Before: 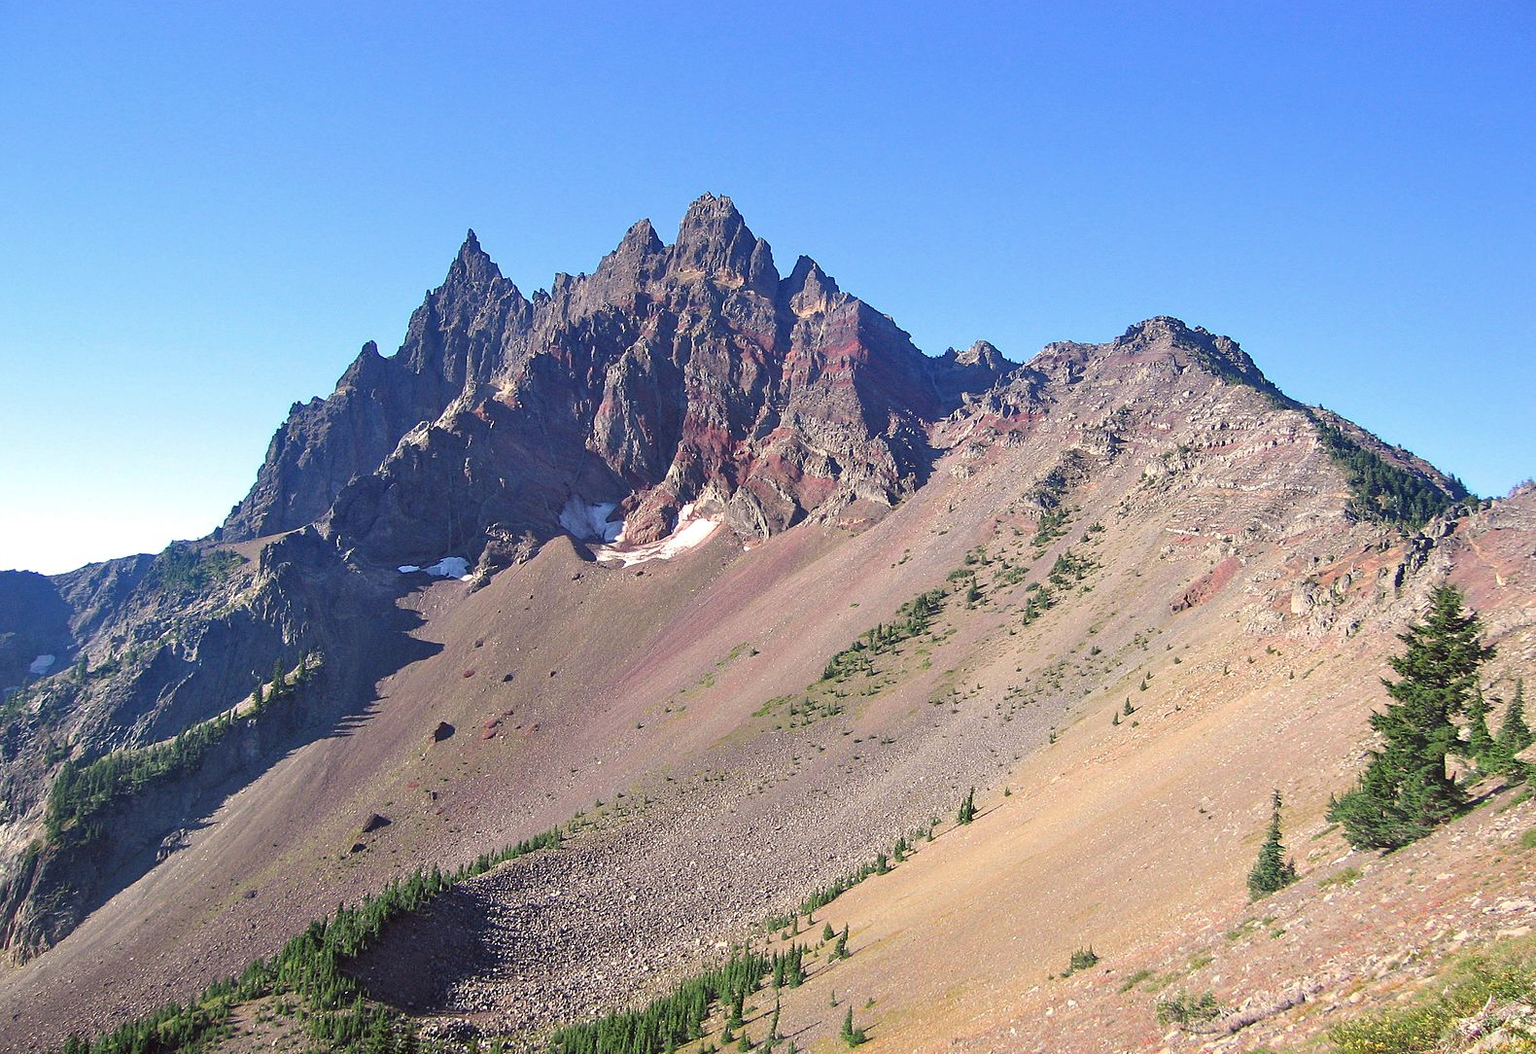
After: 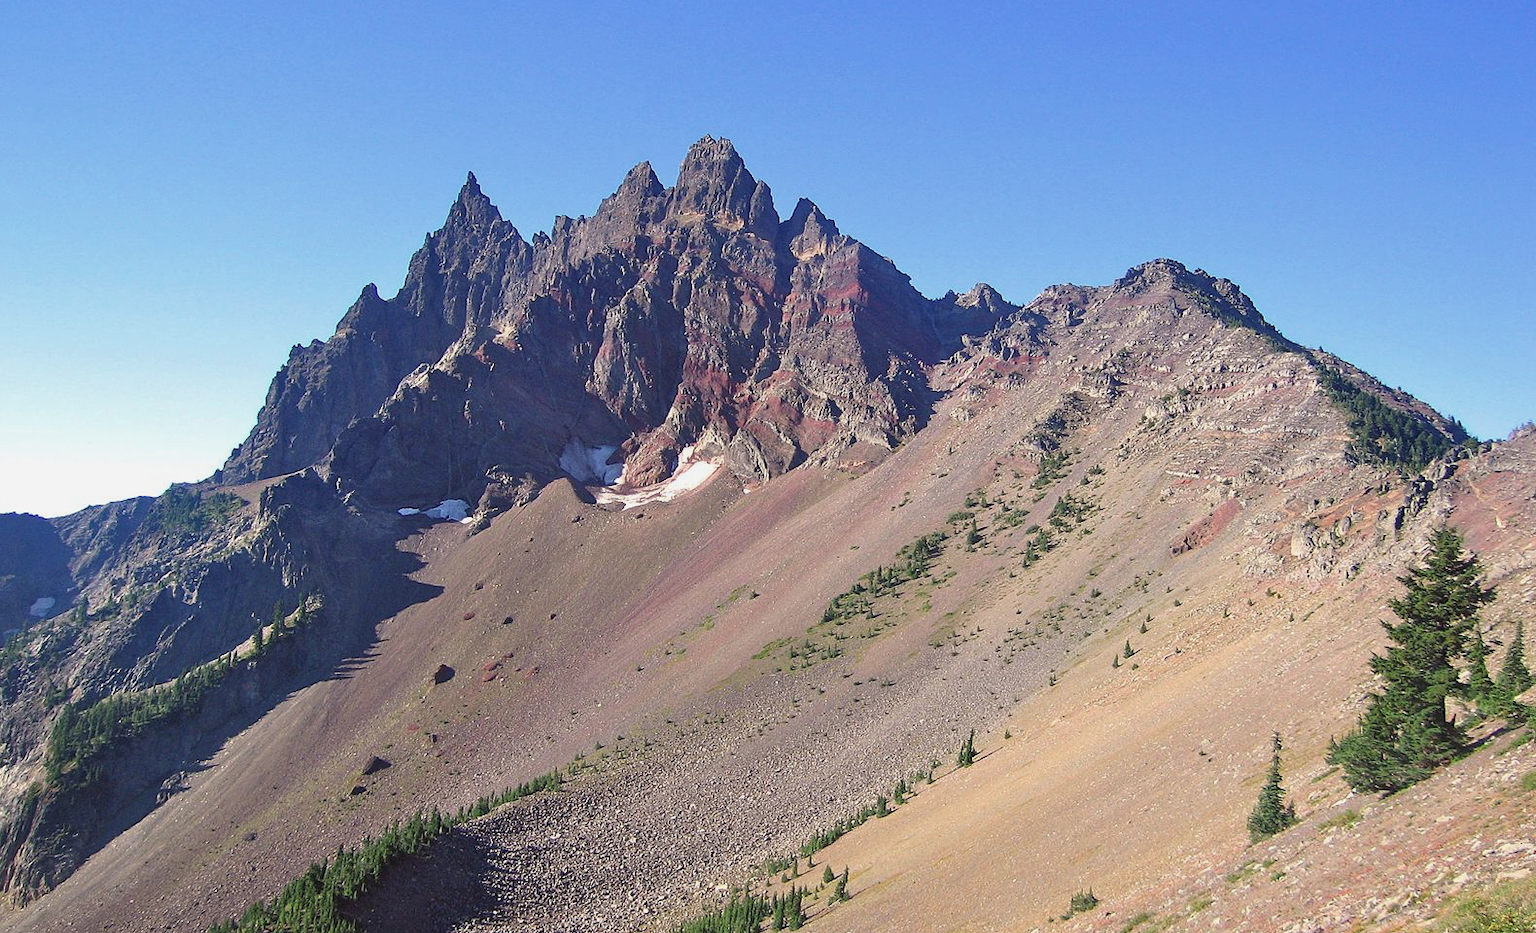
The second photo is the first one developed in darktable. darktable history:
crop and rotate: top 5.524%, bottom 5.883%
contrast brightness saturation: contrast -0.078, brightness -0.044, saturation -0.109
